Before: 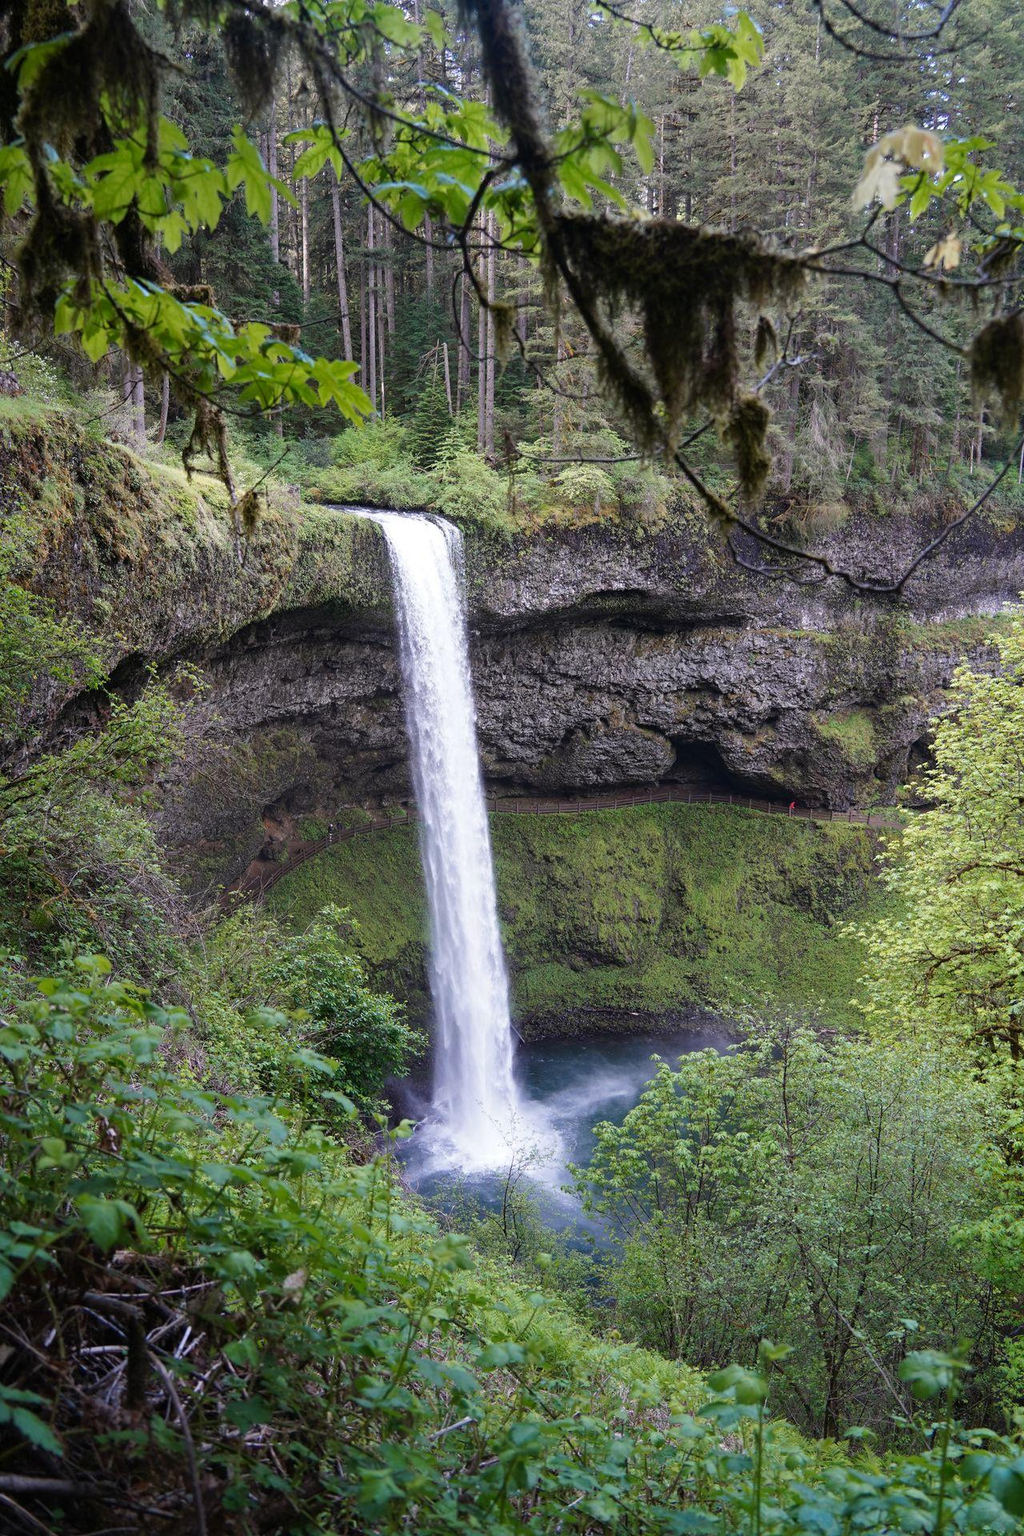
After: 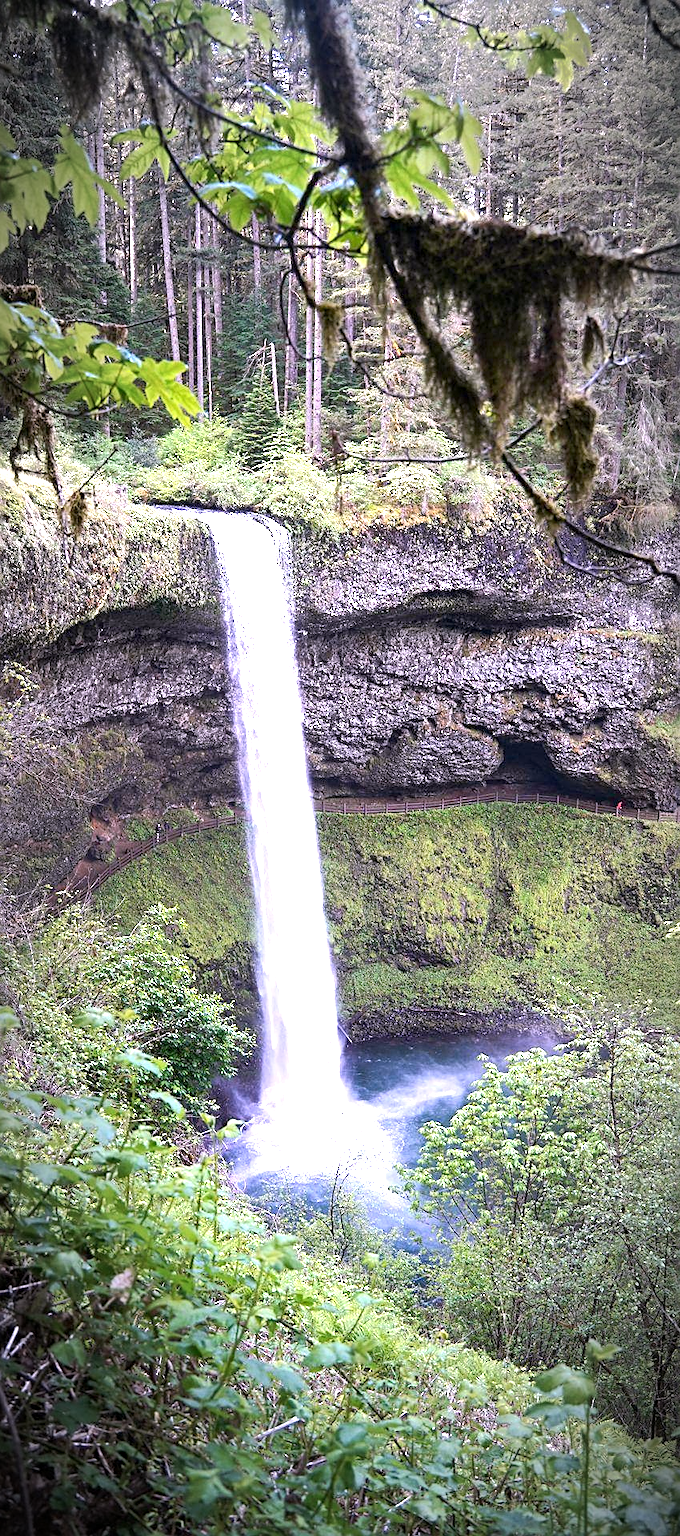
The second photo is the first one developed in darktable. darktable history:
vignetting: fall-off start 67.5%, fall-off radius 67.23%, brightness -0.813, automatic ratio true
crop: left 16.899%, right 16.556%
sharpen: on, module defaults
exposure: black level correction 0.001, exposure 1.3 EV, compensate highlight preservation false
white balance: red 1.066, blue 1.119
shadows and highlights: shadows 0, highlights 40
